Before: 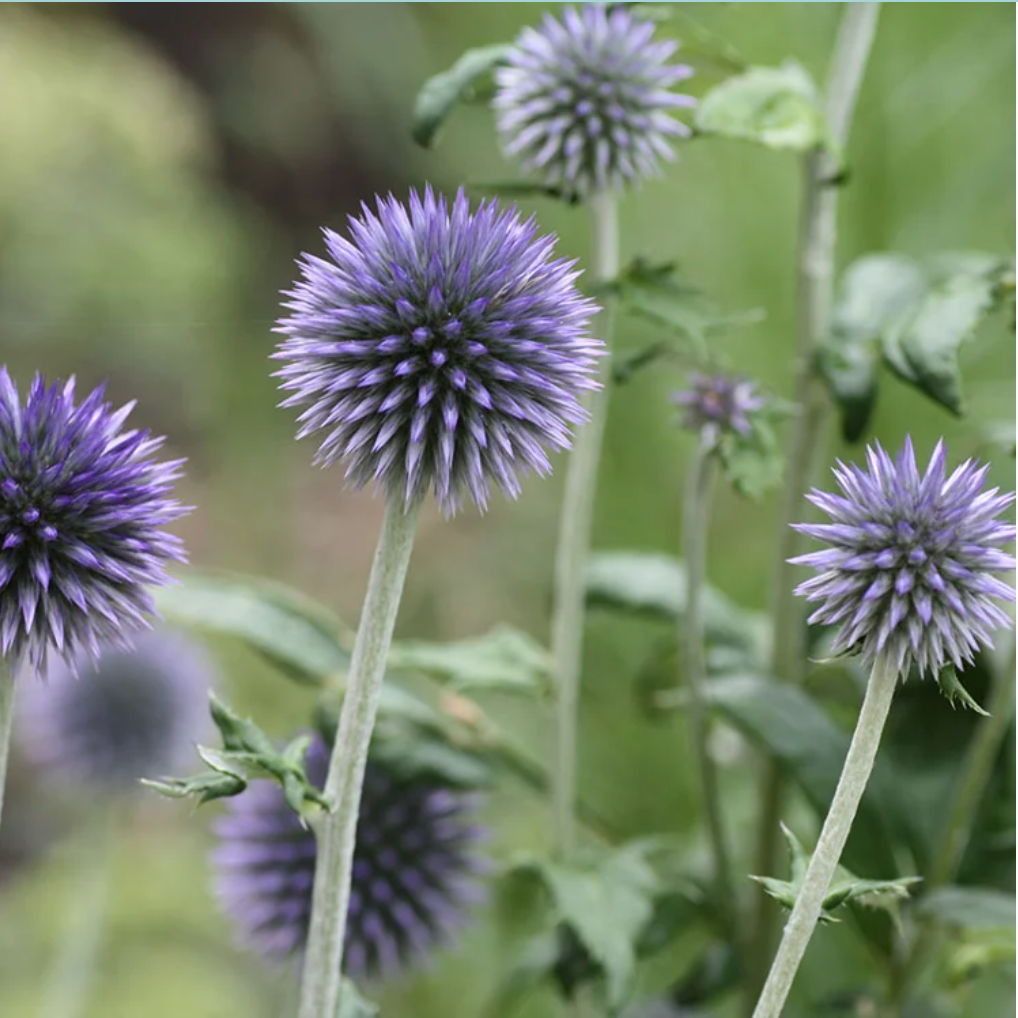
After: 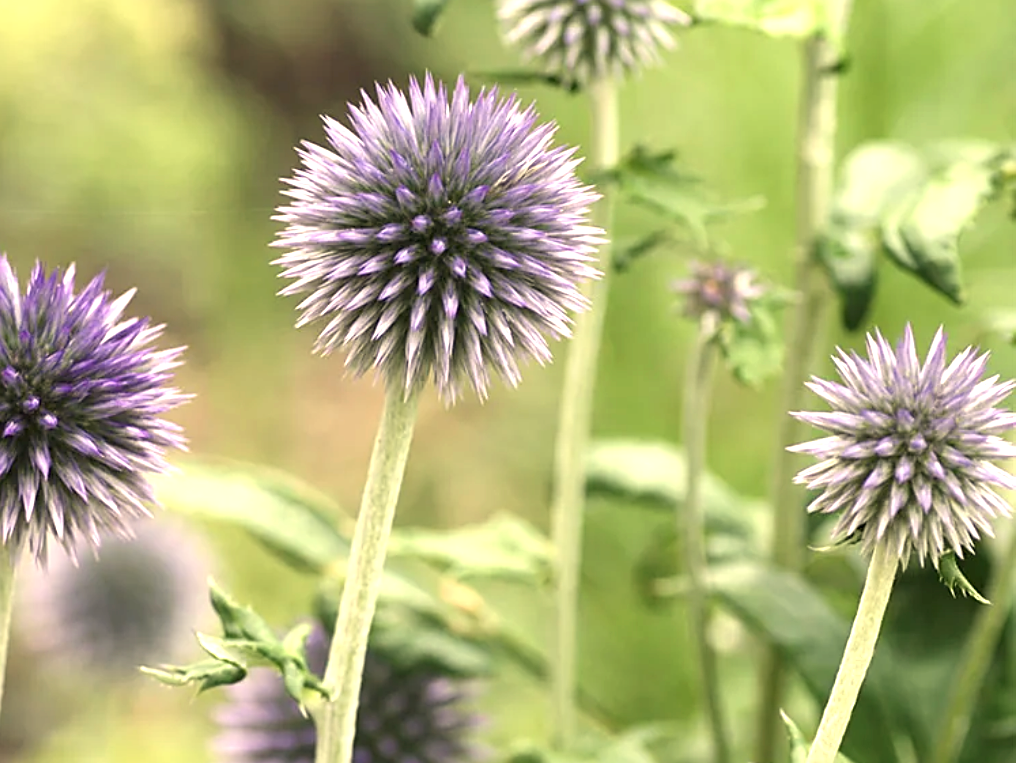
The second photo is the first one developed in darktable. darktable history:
white balance: red 1.08, blue 0.791
exposure: black level correction 0, exposure 1 EV, compensate exposure bias true, compensate highlight preservation false
crop: top 11.038%, bottom 13.962%
sharpen: on, module defaults
